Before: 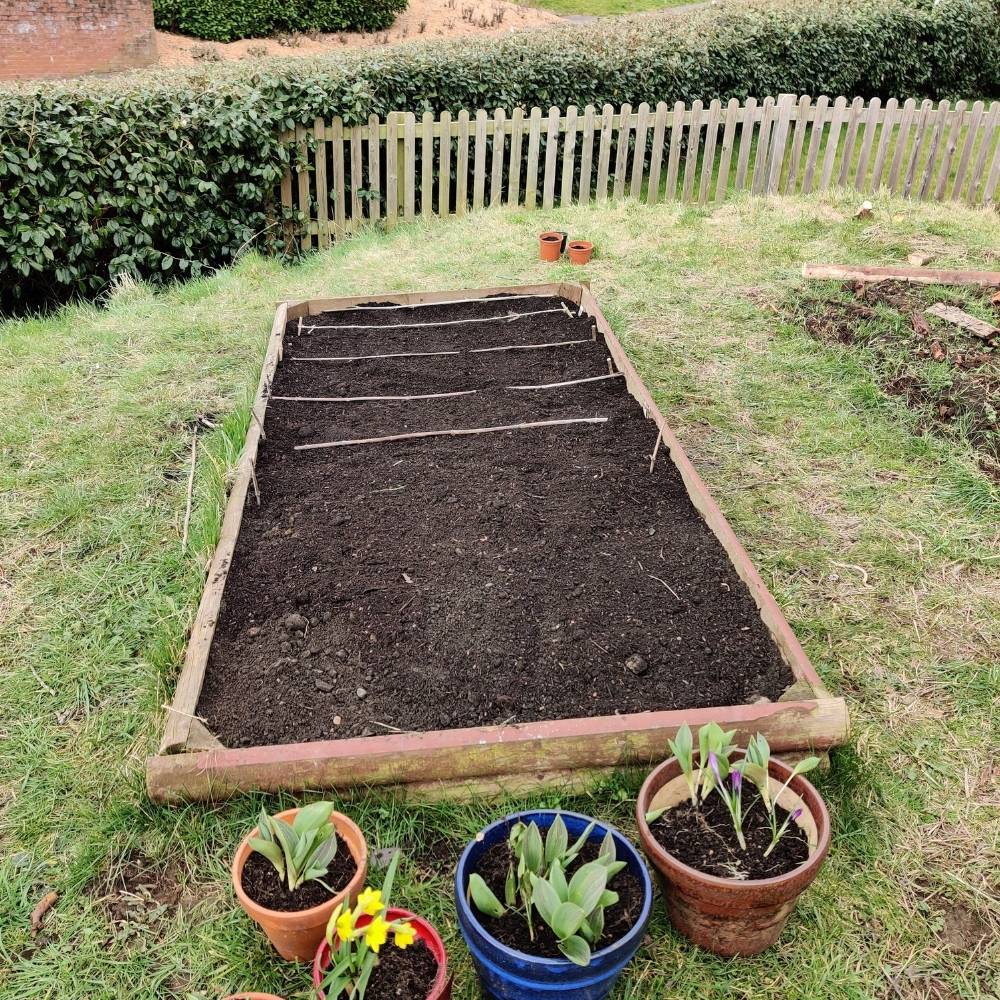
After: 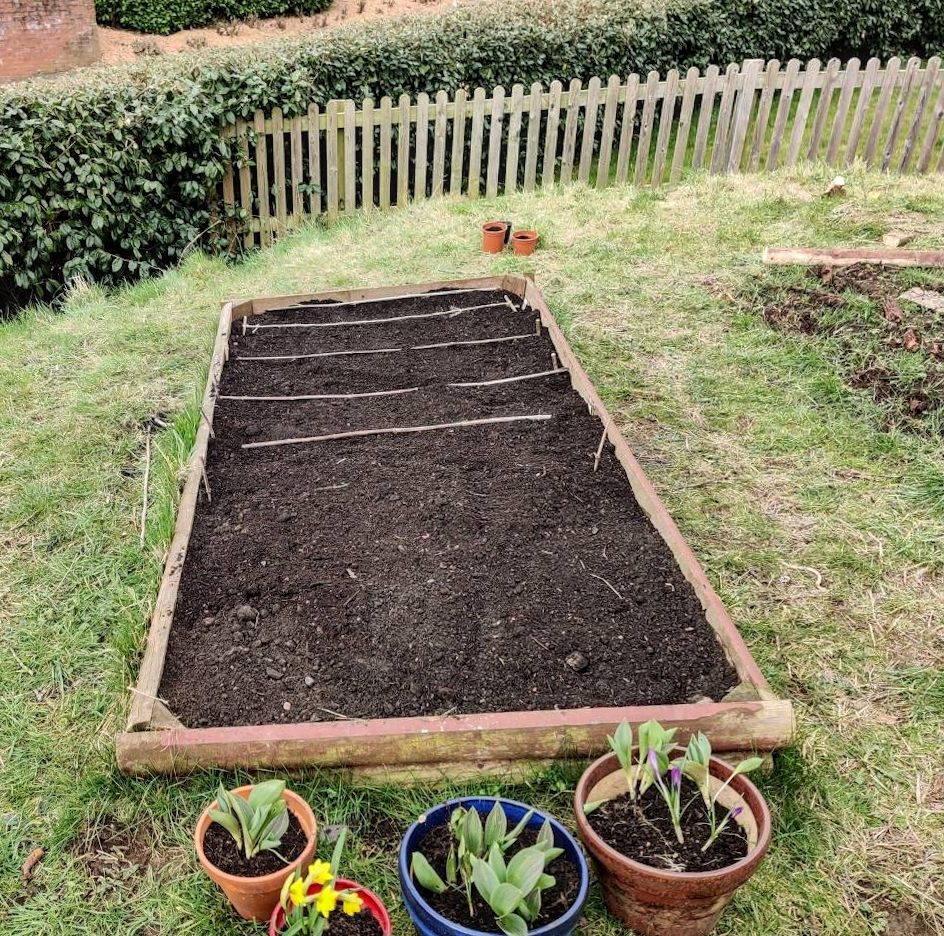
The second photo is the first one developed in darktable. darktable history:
local contrast: on, module defaults
rotate and perspective: rotation 0.062°, lens shift (vertical) 0.115, lens shift (horizontal) -0.133, crop left 0.047, crop right 0.94, crop top 0.061, crop bottom 0.94
